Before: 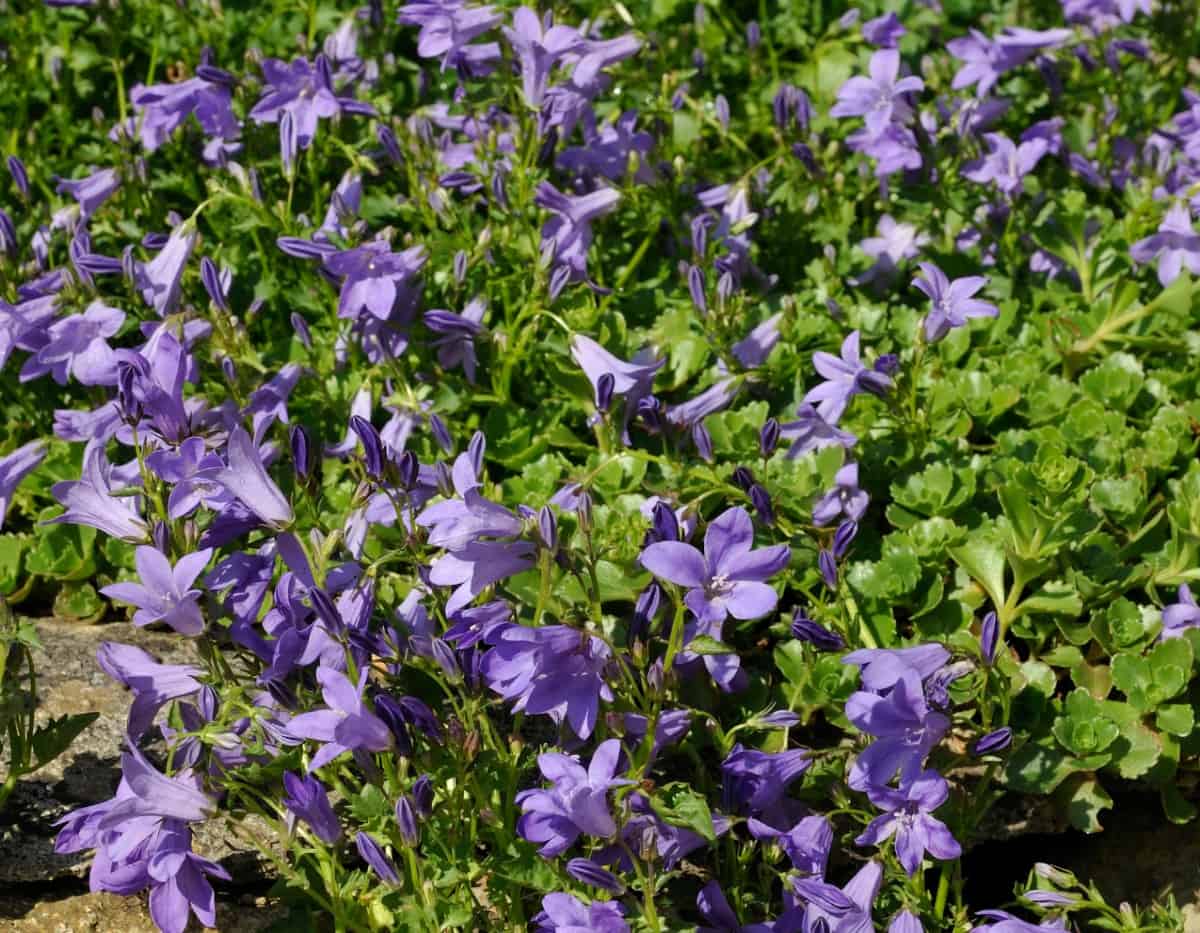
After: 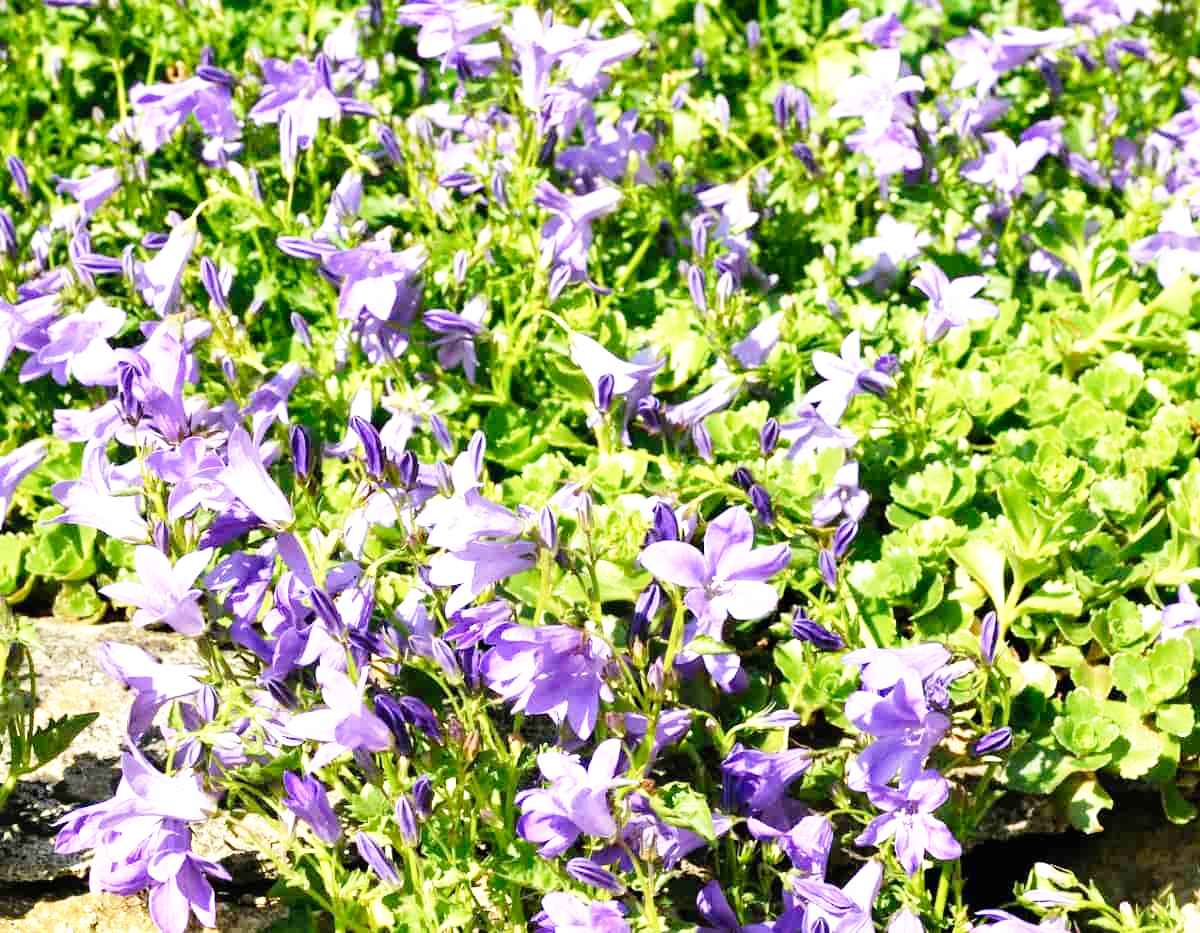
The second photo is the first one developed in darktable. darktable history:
exposure: black level correction 0, exposure 1.2 EV, compensate highlight preservation false
base curve: curves: ch0 [(0, 0) (0.008, 0.007) (0.022, 0.029) (0.048, 0.089) (0.092, 0.197) (0.191, 0.399) (0.275, 0.534) (0.357, 0.65) (0.477, 0.78) (0.542, 0.833) (0.799, 0.973) (1, 1)], preserve colors none
